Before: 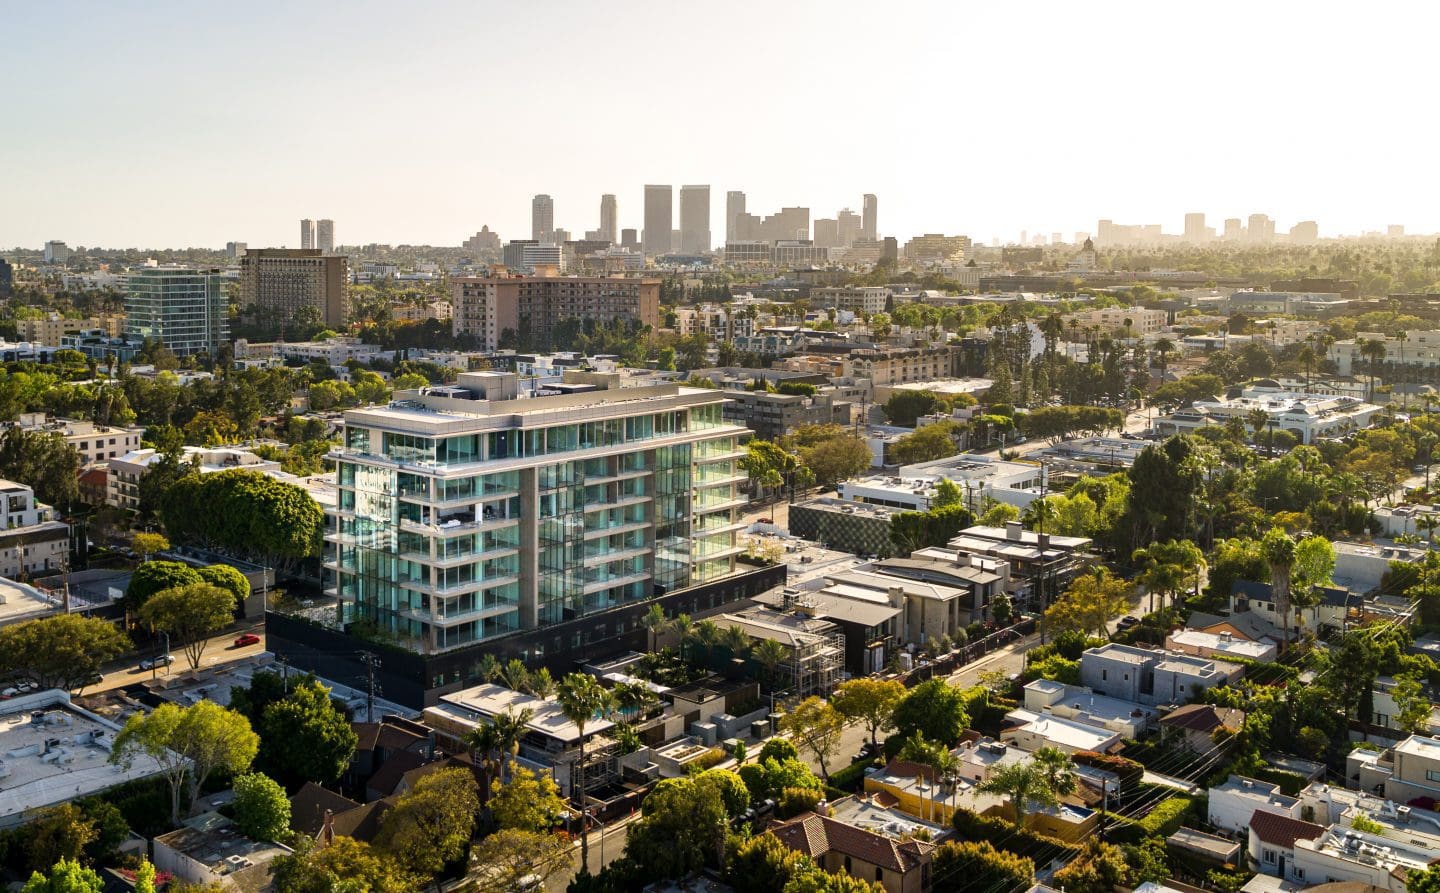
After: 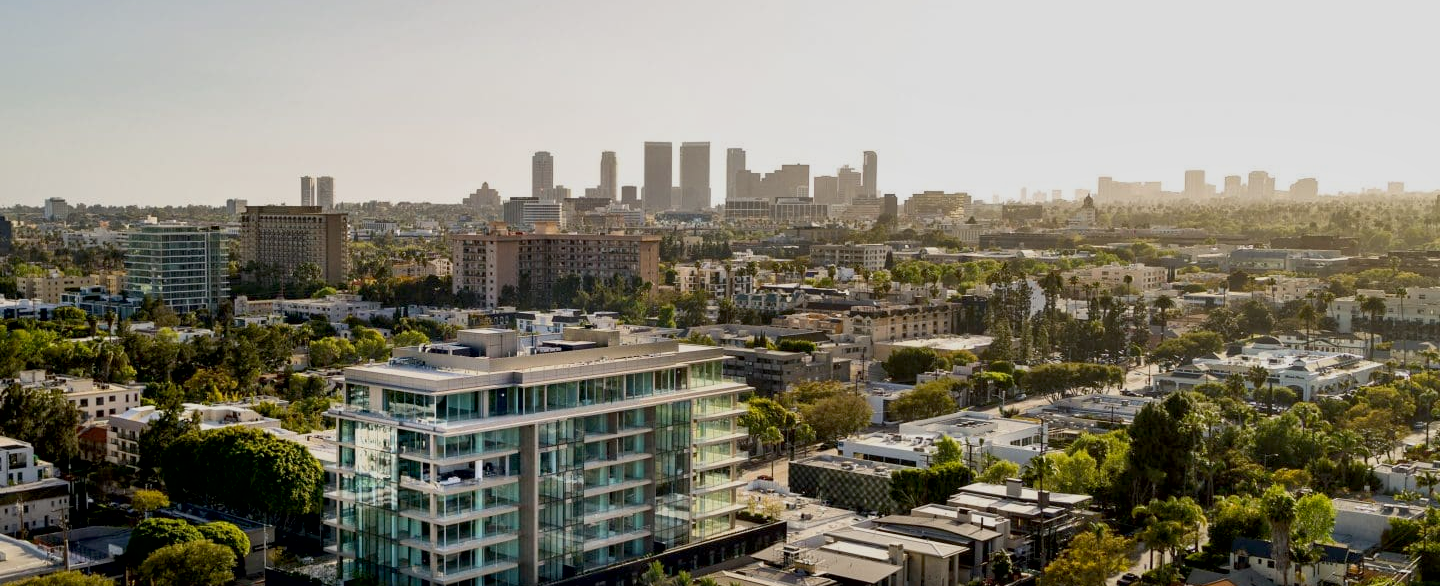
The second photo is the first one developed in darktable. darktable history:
crop and rotate: top 4.848%, bottom 29.503%
local contrast: mode bilateral grid, contrast 20, coarseness 50, detail 120%, midtone range 0.2
exposure: black level correction 0.011, exposure -0.478 EV, compensate highlight preservation false
